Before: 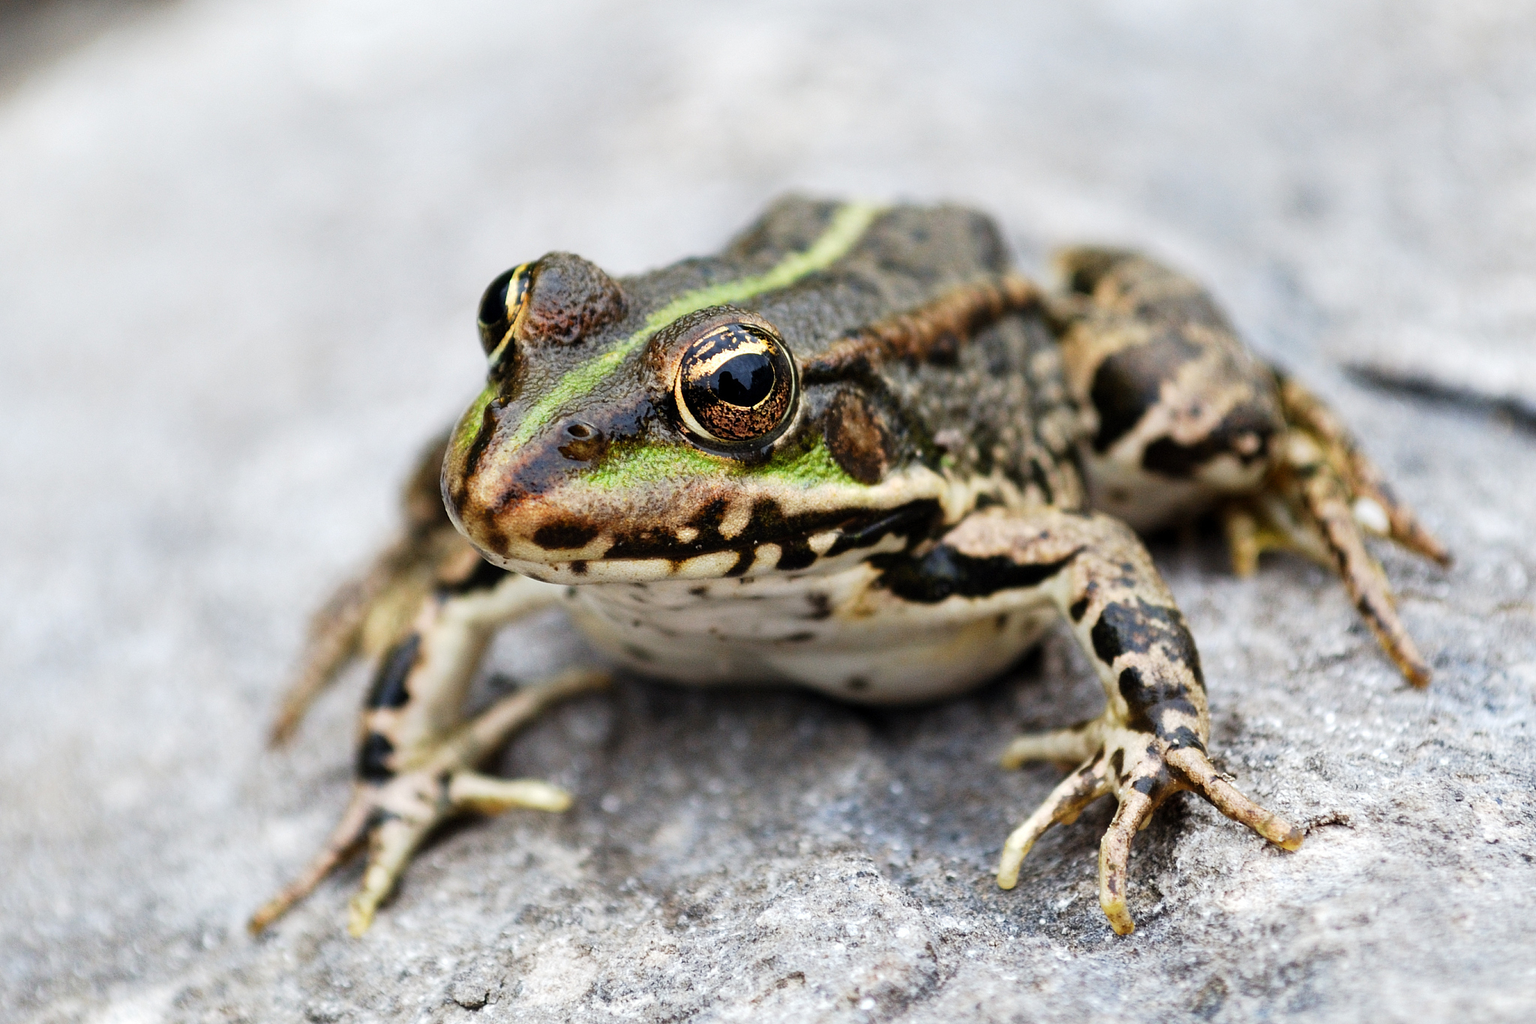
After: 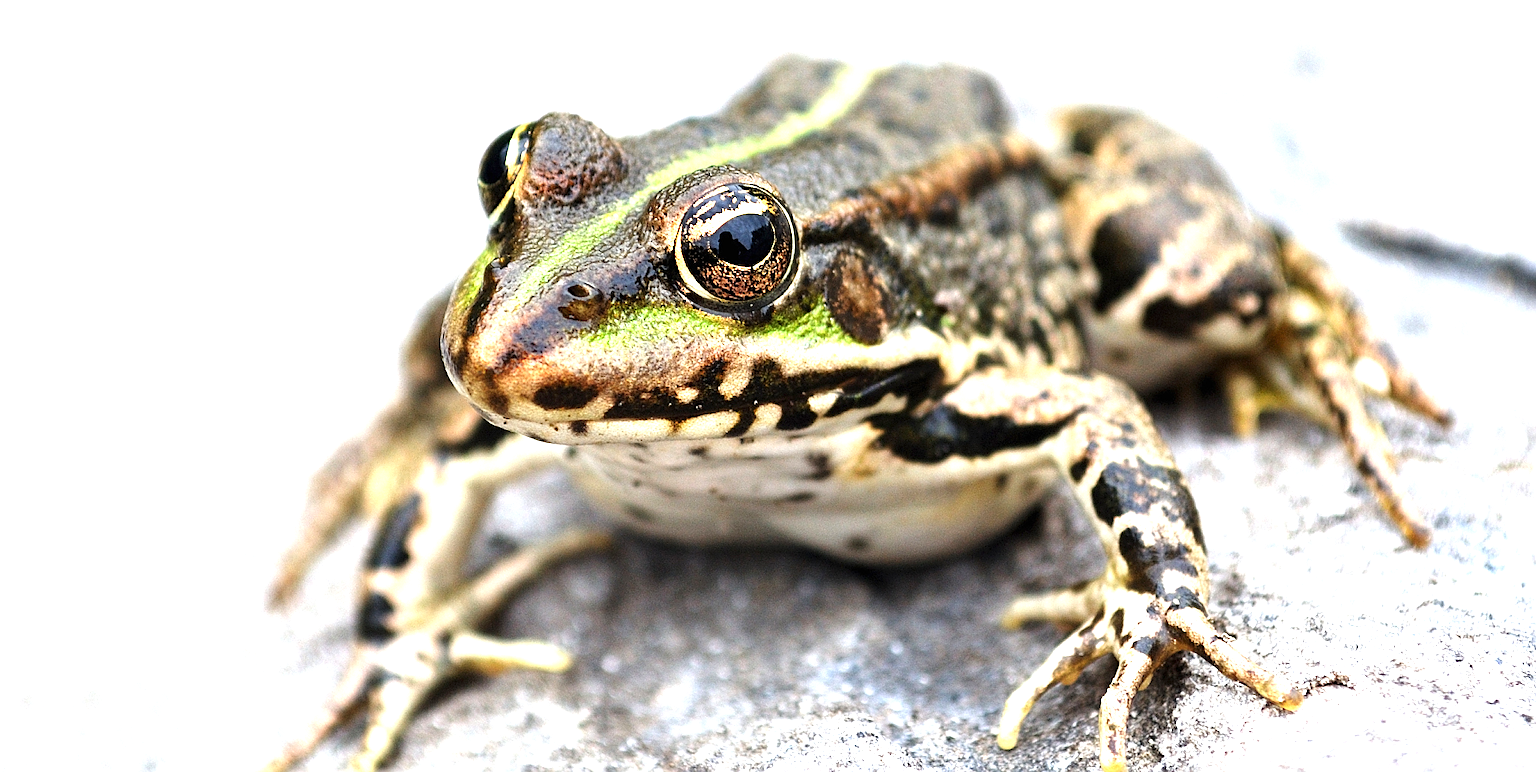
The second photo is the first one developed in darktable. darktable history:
exposure: black level correction 0, exposure 1.026 EV, compensate exposure bias true, compensate highlight preservation false
crop: top 13.761%, bottom 10.773%
color correction: highlights a* 0.034, highlights b* -0.641
sharpen: on, module defaults
